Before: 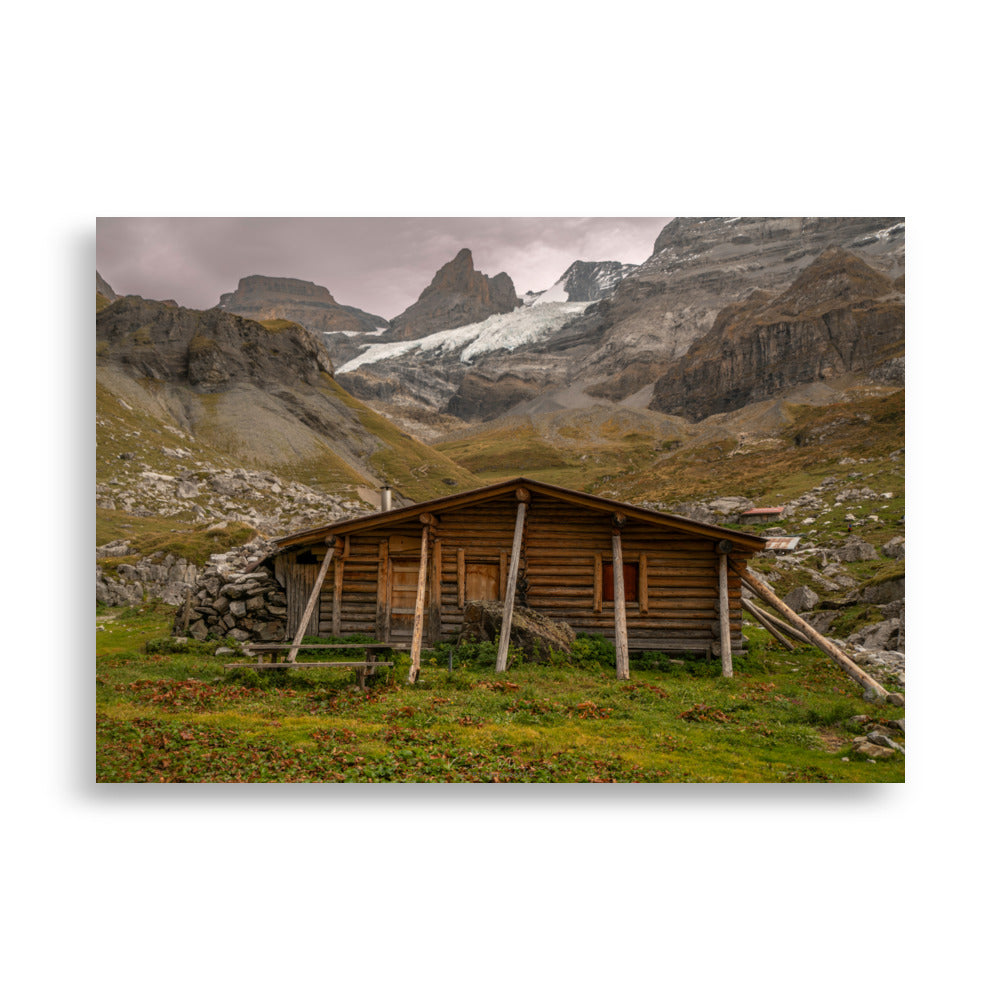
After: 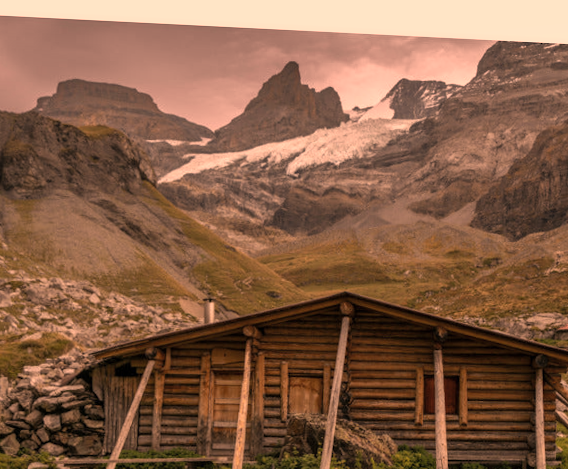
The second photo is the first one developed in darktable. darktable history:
color correction: highlights a* 40, highlights b* 40, saturation 0.69
rotate and perspective: rotation 0.679°, lens shift (horizontal) 0.136, crop left 0.009, crop right 0.991, crop top 0.078, crop bottom 0.95
crop: left 20.932%, top 15.471%, right 21.848%, bottom 34.081%
shadows and highlights: shadows 43.71, white point adjustment -1.46, soften with gaussian
